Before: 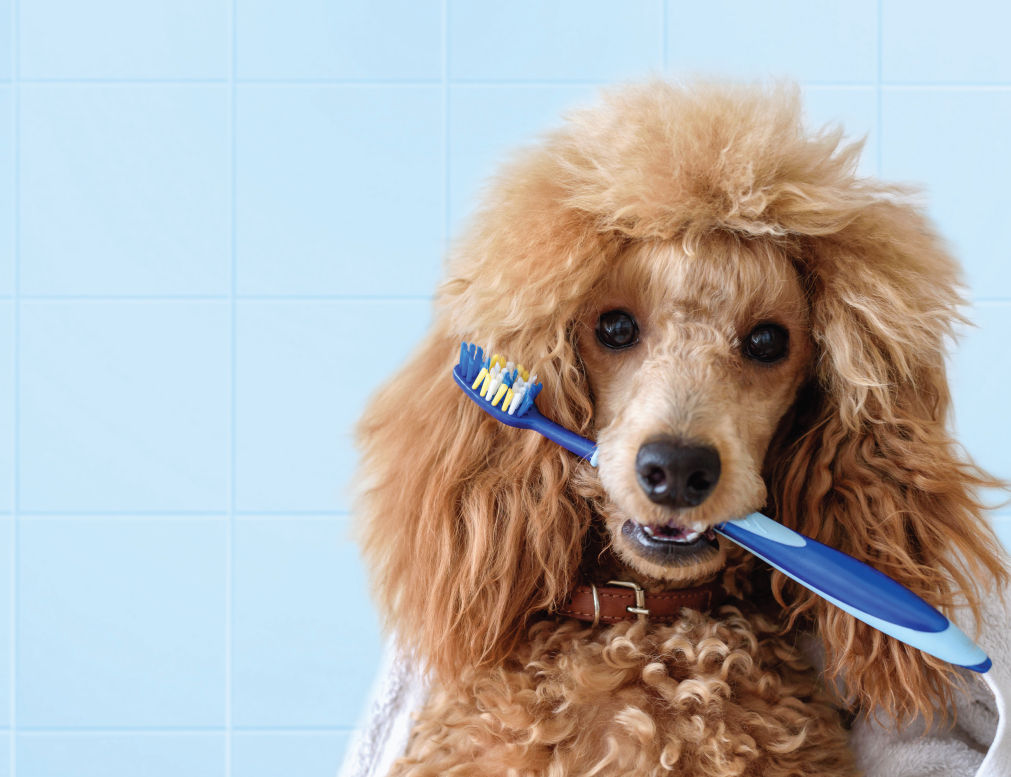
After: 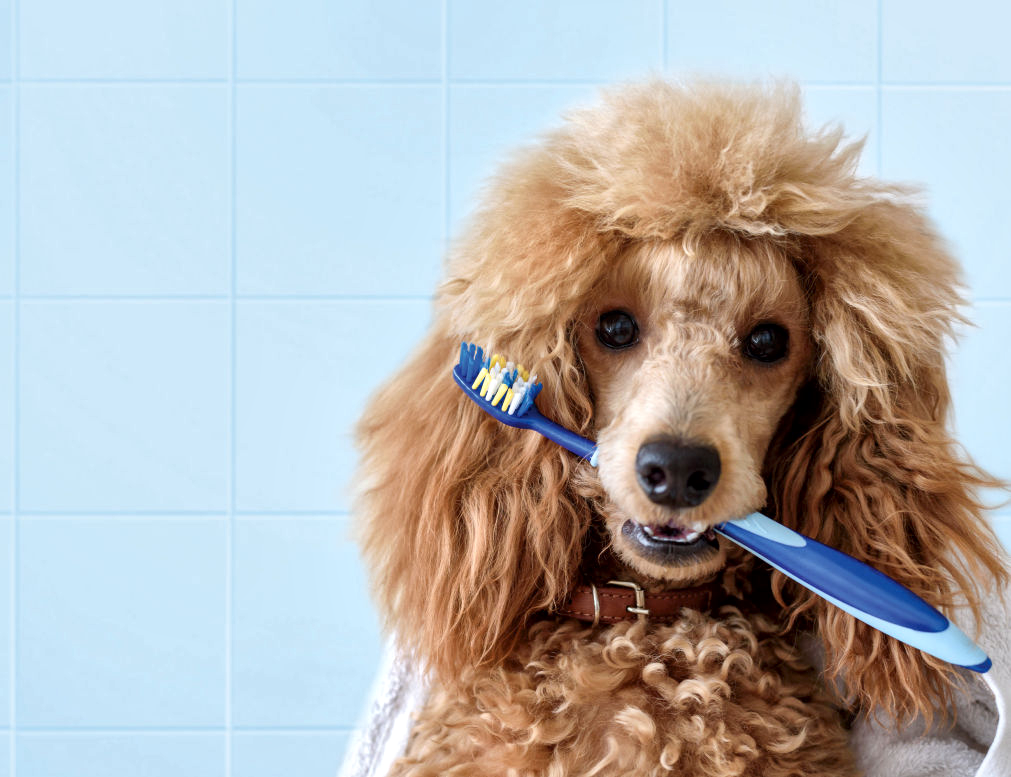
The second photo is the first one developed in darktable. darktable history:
local contrast: mode bilateral grid, contrast 20, coarseness 51, detail 150%, midtone range 0.2
